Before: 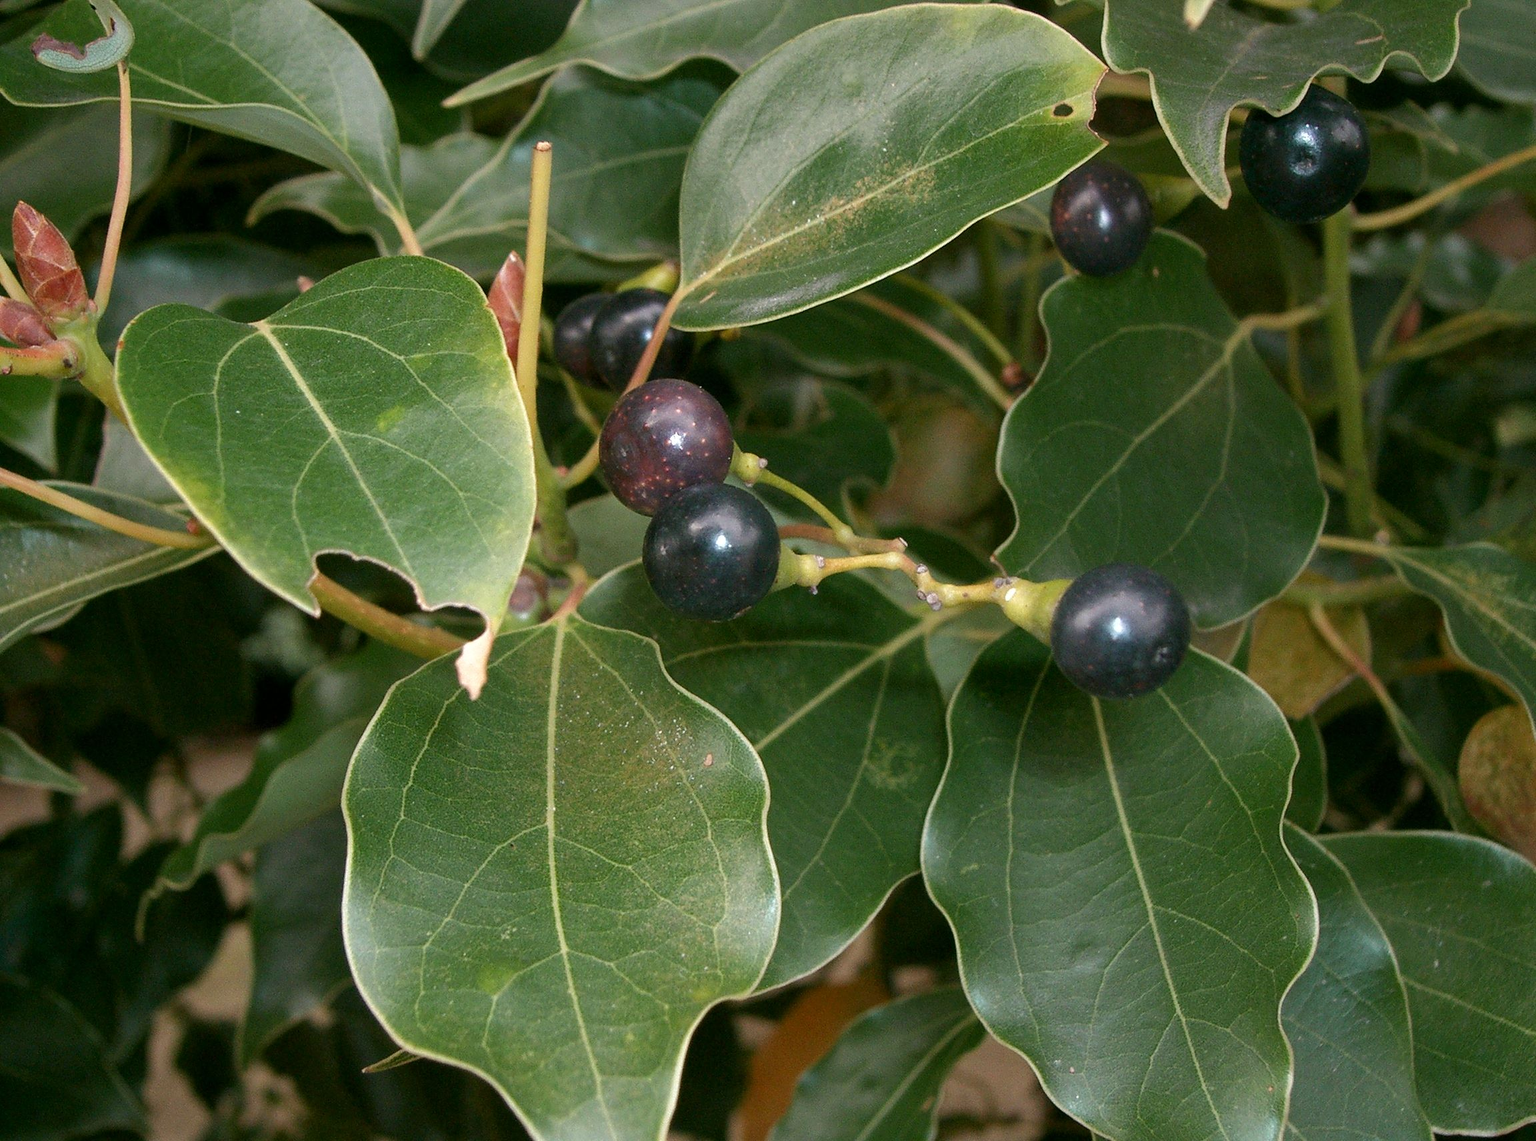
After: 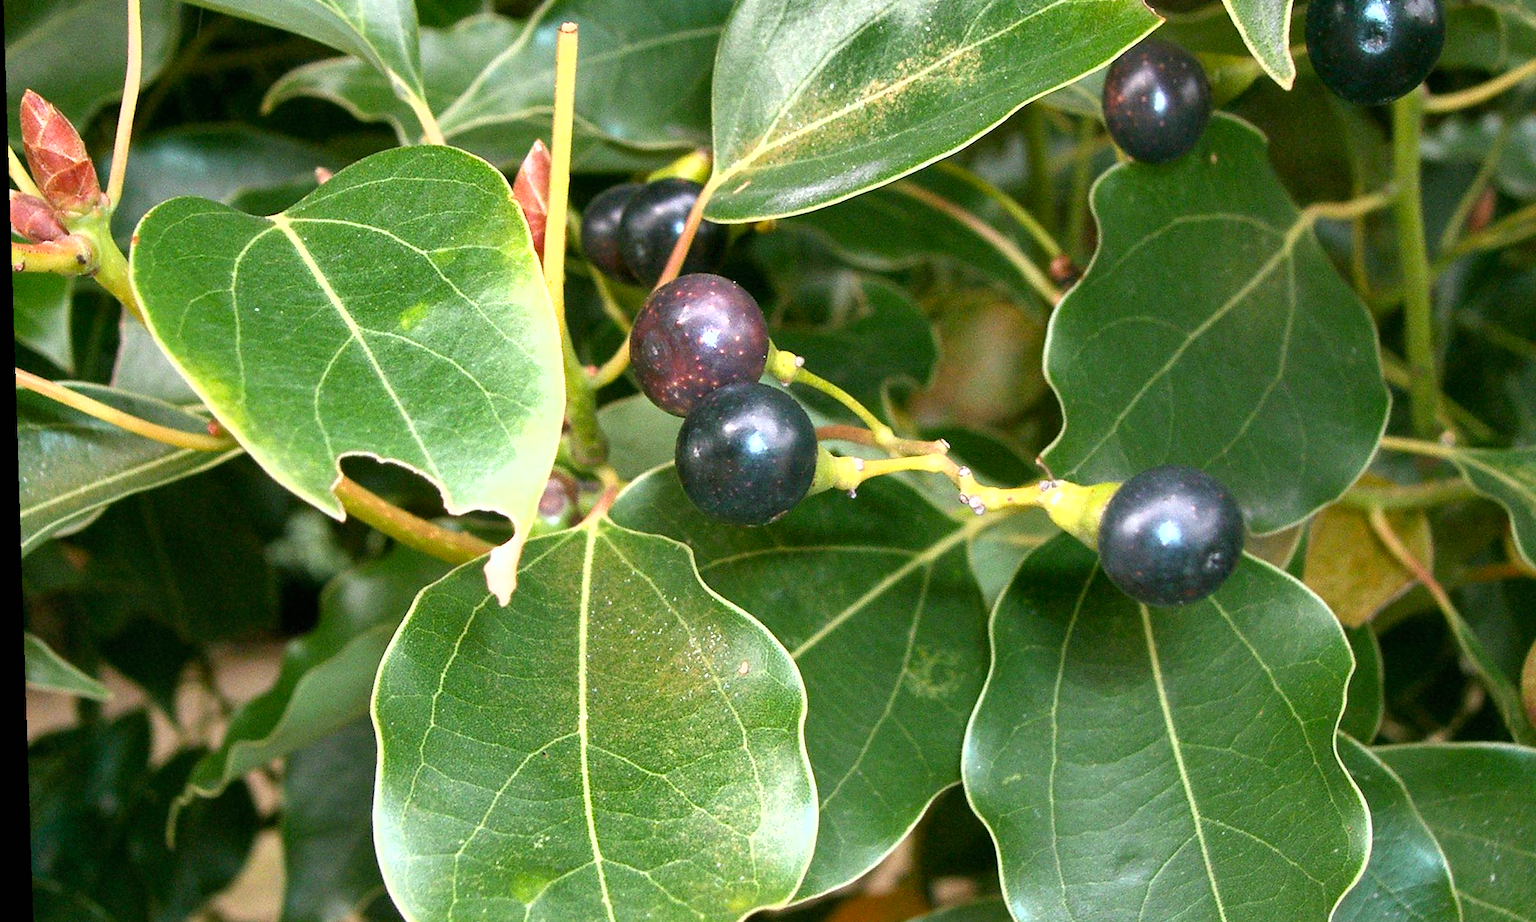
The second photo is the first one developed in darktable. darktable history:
exposure: black level correction 0, exposure 1.1 EV, compensate exposure bias true, compensate highlight preservation false
crop and rotate: angle 0.03°, top 11.643%, right 5.651%, bottom 11.189%
shadows and highlights: radius 108.52, shadows 23.73, highlights -59.32, low approximation 0.01, soften with gaussian
rotate and perspective: lens shift (vertical) 0.048, lens shift (horizontal) -0.024, automatic cropping off
color balance: contrast 8.5%, output saturation 105%
white balance: red 0.976, blue 1.04
